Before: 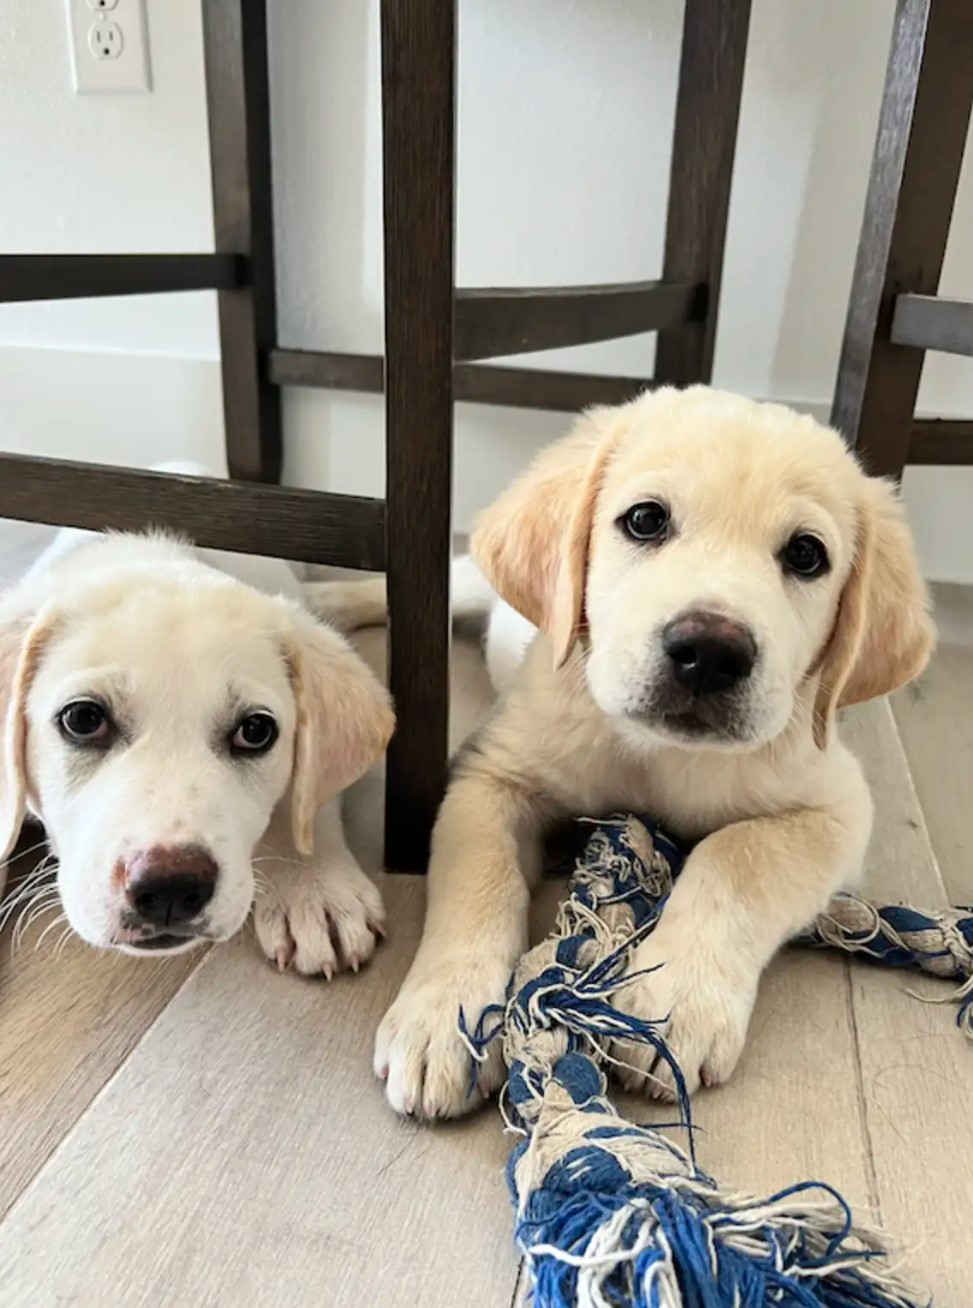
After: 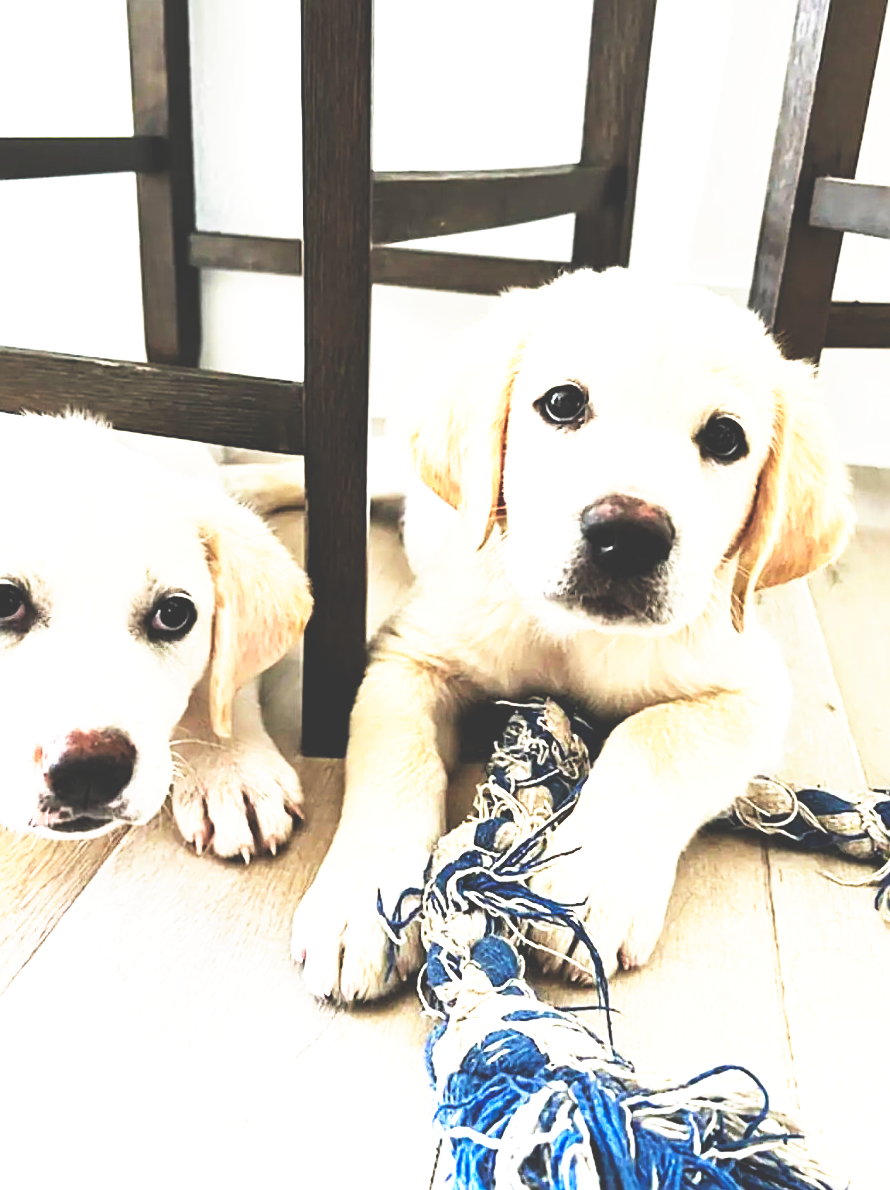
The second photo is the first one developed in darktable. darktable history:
base curve: curves: ch0 [(0, 0.036) (0.007, 0.037) (0.604, 0.887) (1, 1)], preserve colors none
exposure: exposure 1.07 EV, compensate highlight preservation false
crop and rotate: left 8.519%, top 8.988%
sharpen: on, module defaults
